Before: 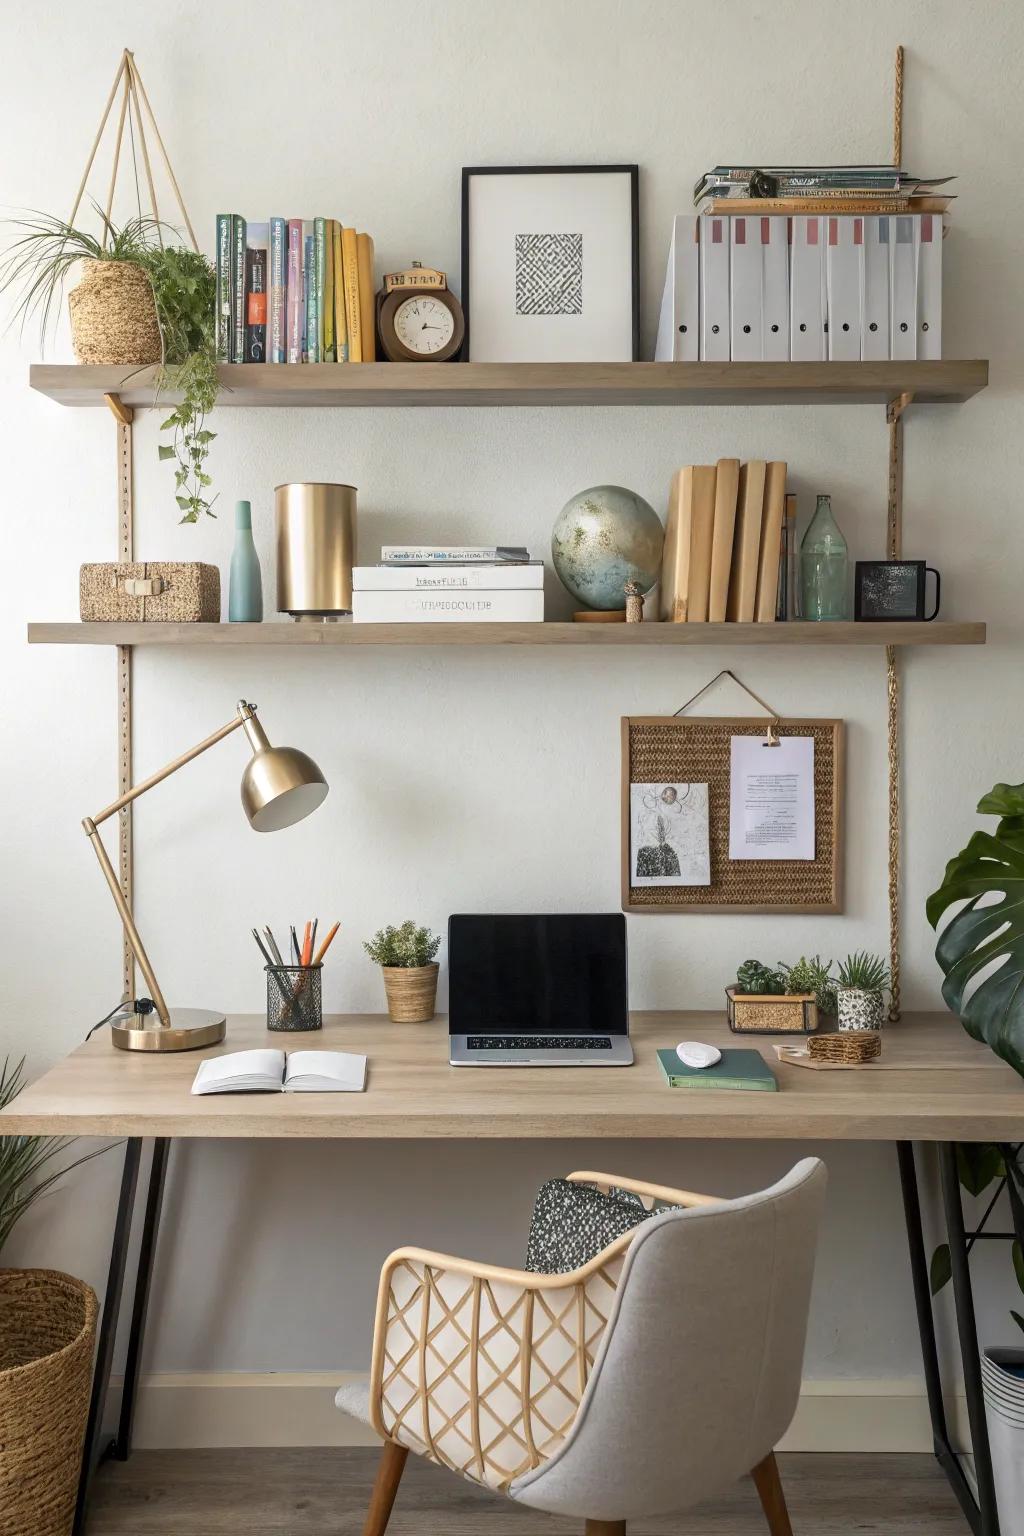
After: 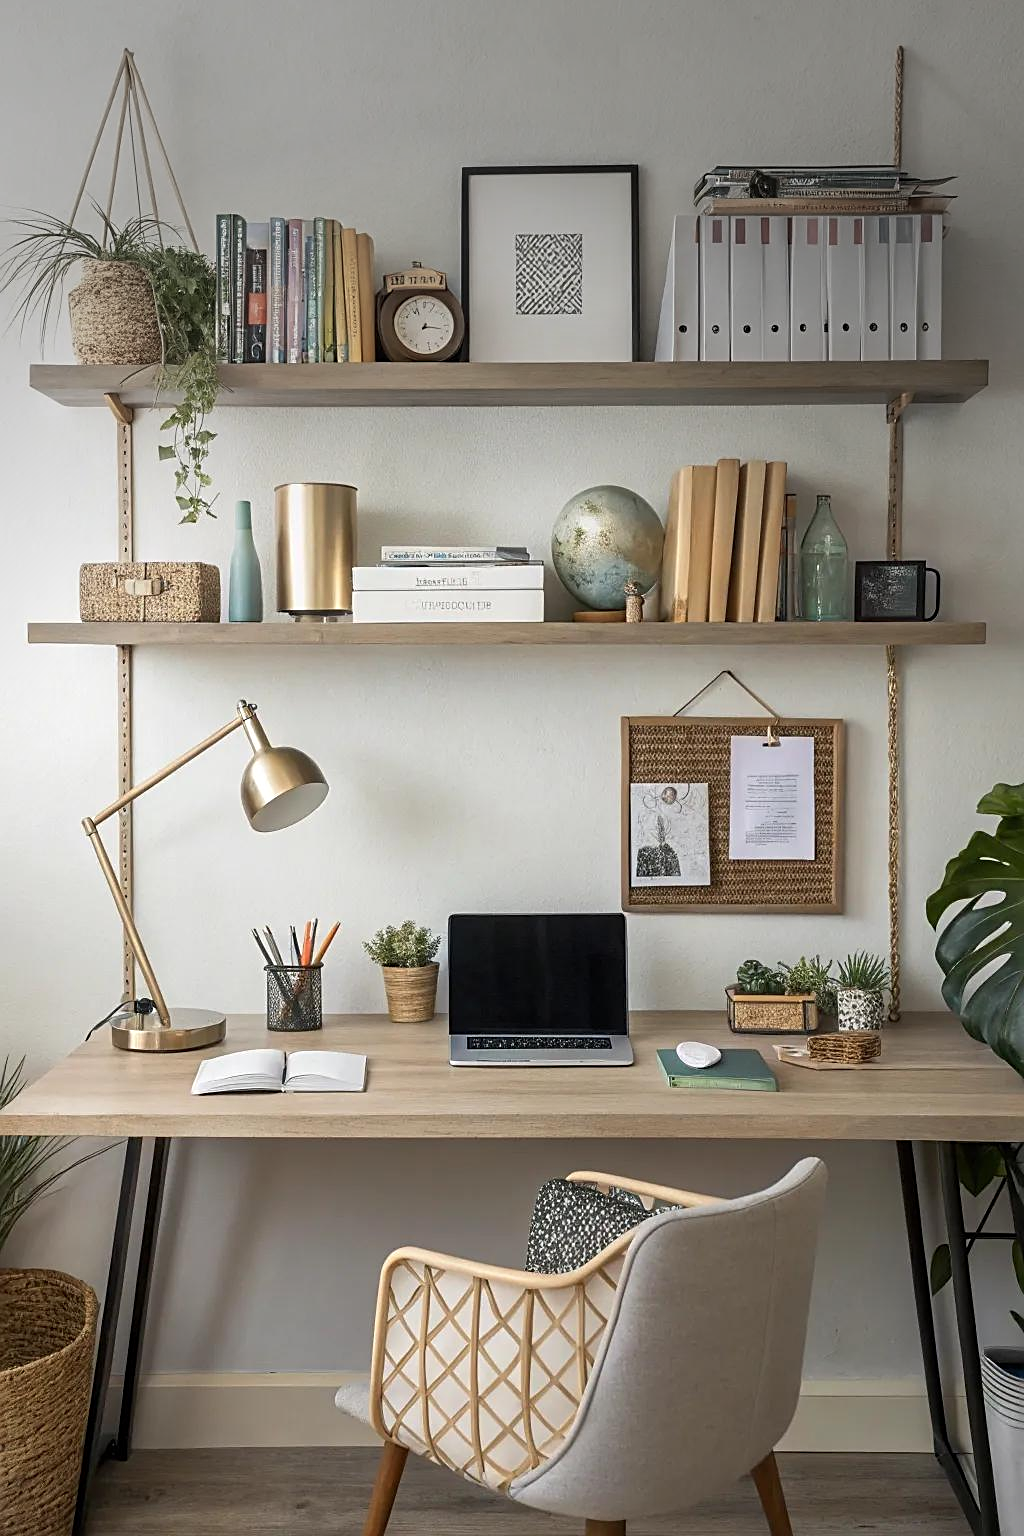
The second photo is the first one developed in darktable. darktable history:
sharpen: on, module defaults
vignetting: fall-off start 73.47%, center (-0.026, 0.399)
